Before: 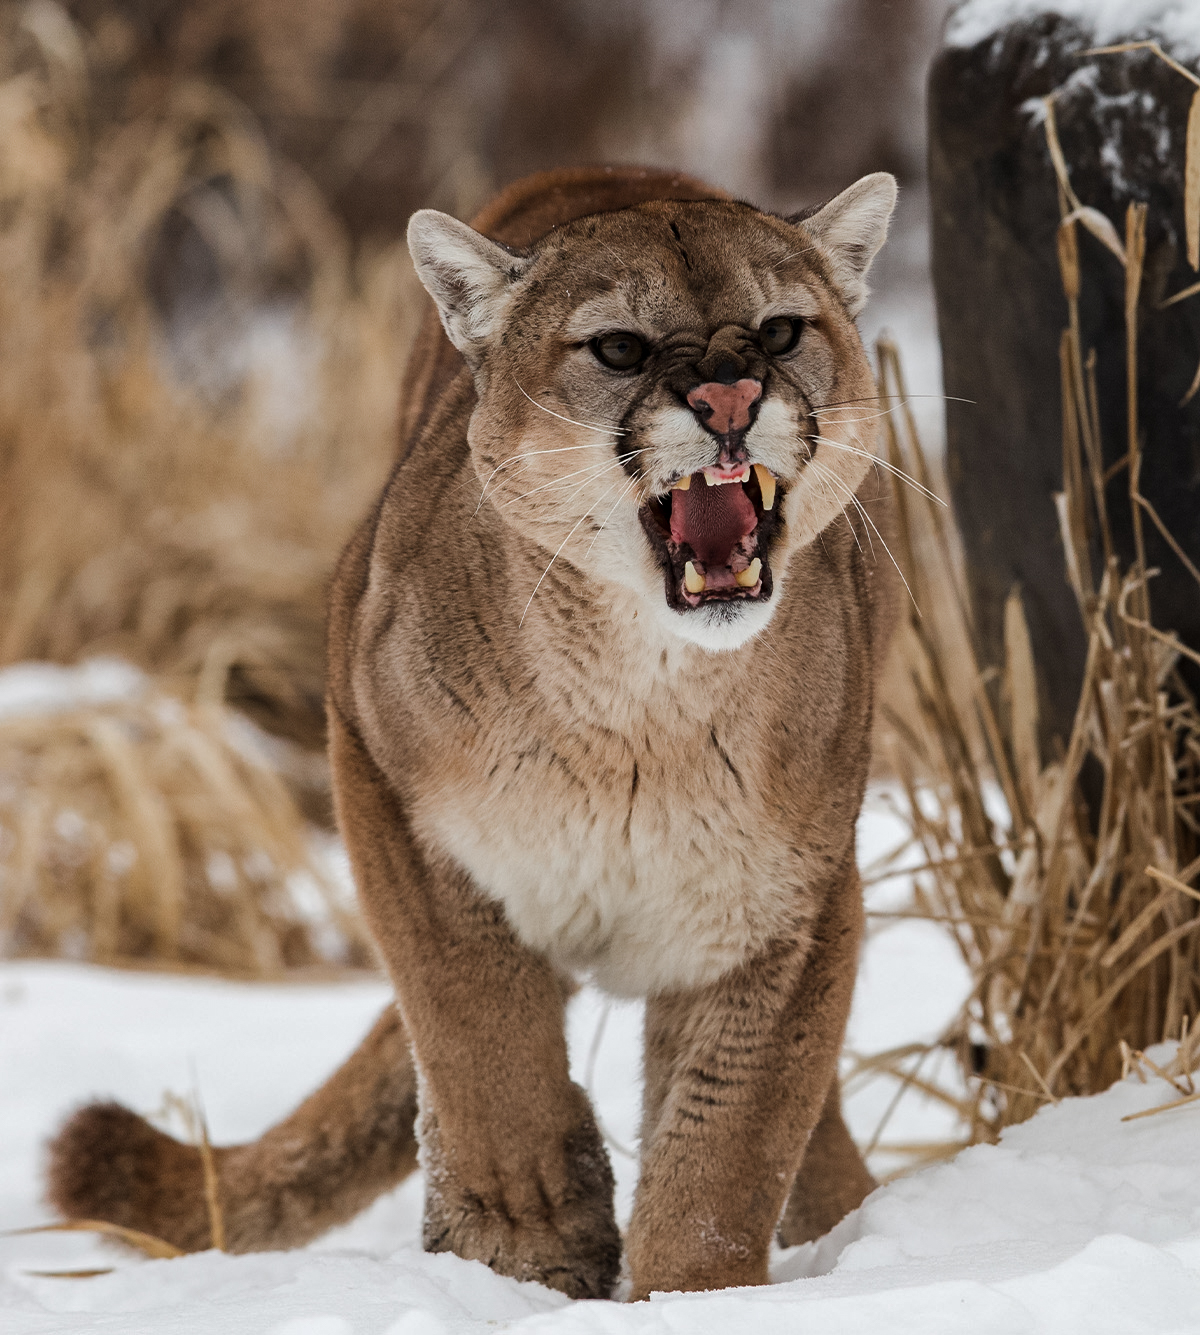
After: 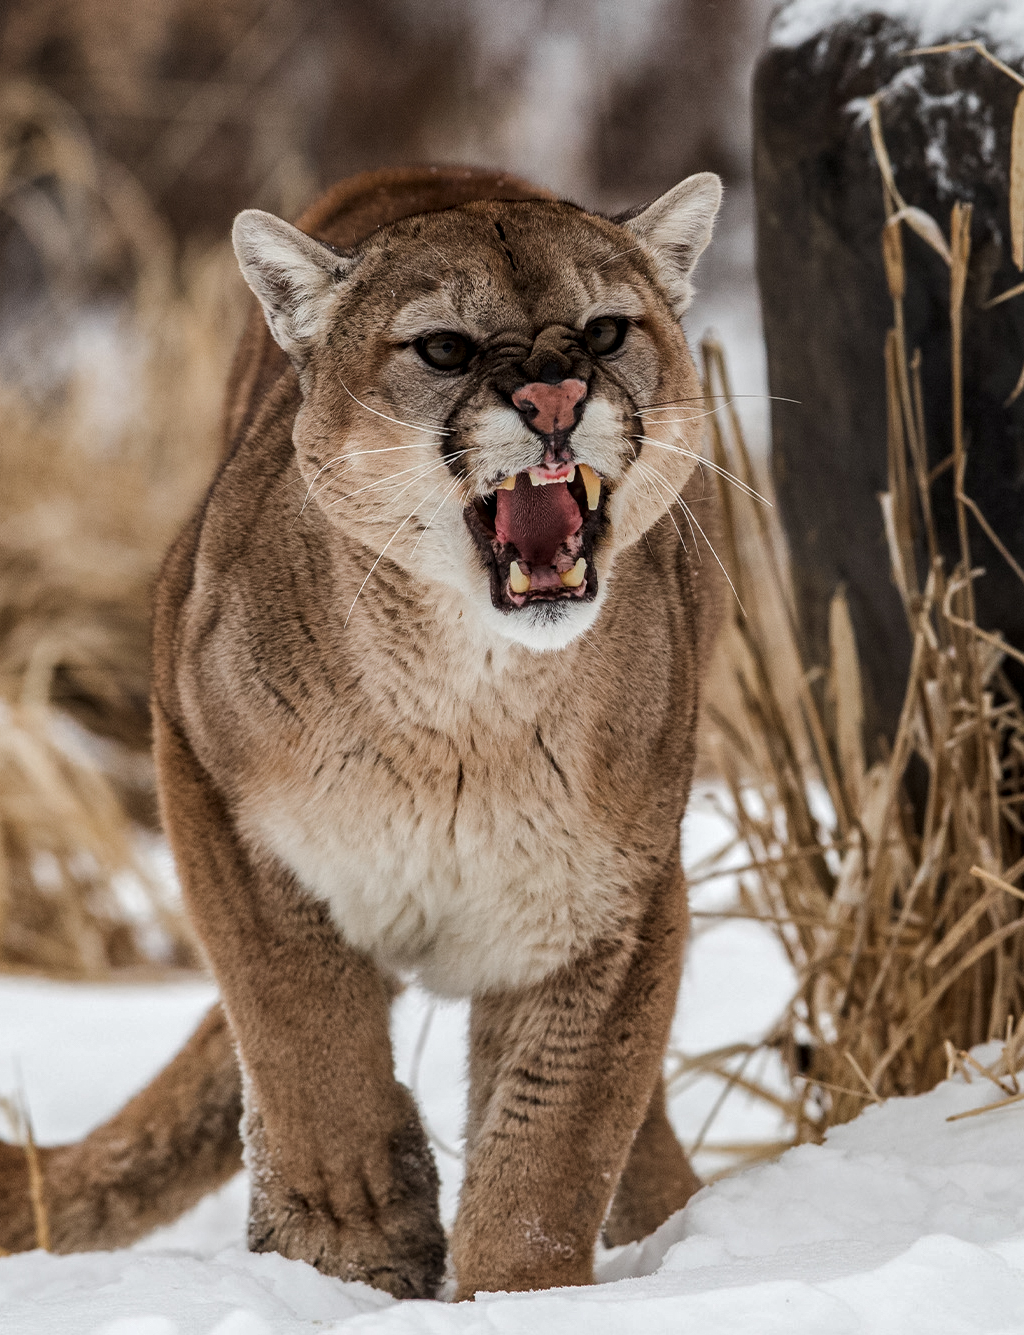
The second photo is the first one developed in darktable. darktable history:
crop and rotate: left 14.584%
local contrast: on, module defaults
